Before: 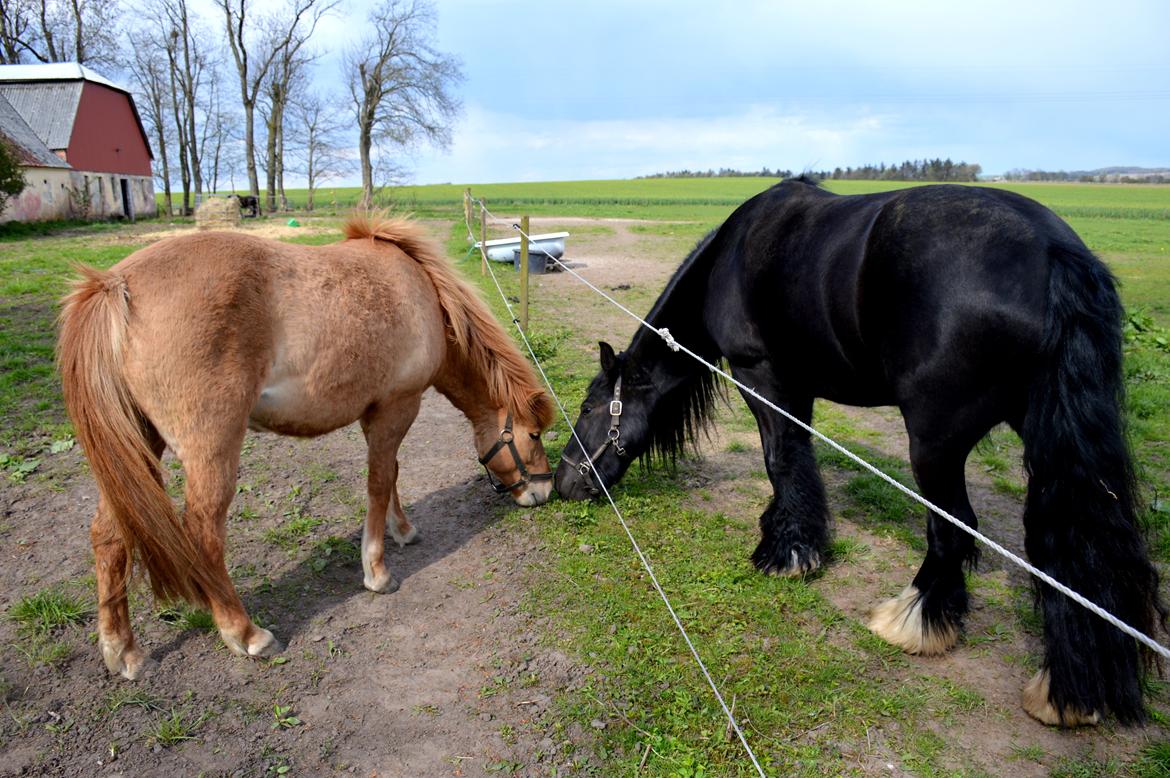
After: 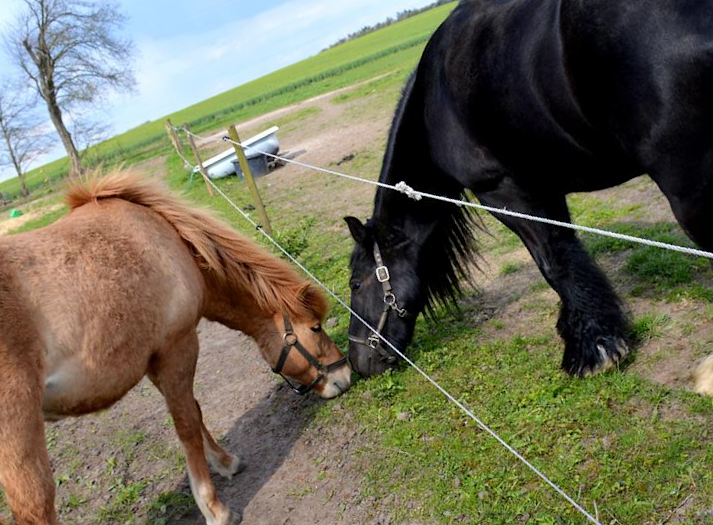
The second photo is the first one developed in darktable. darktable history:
crop and rotate: angle 20.45°, left 6.72%, right 4.095%, bottom 1.145%
